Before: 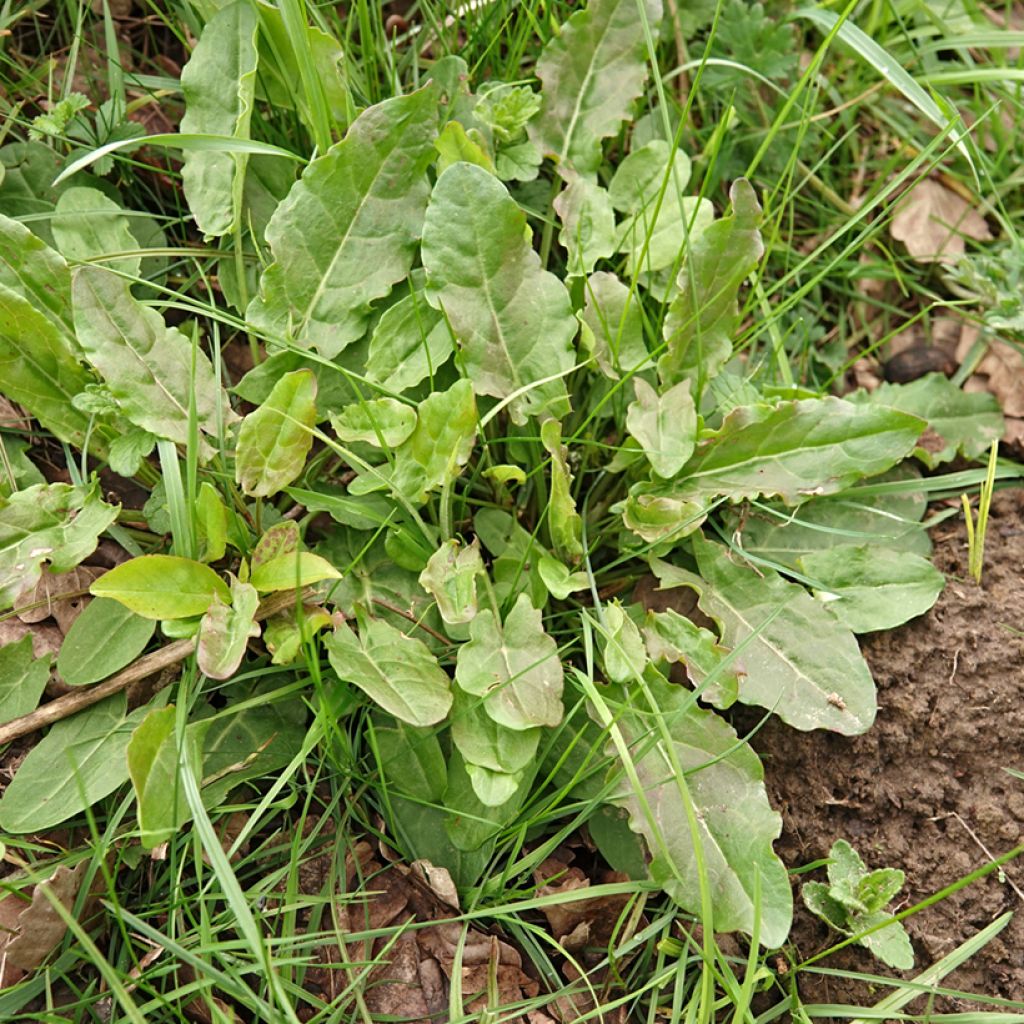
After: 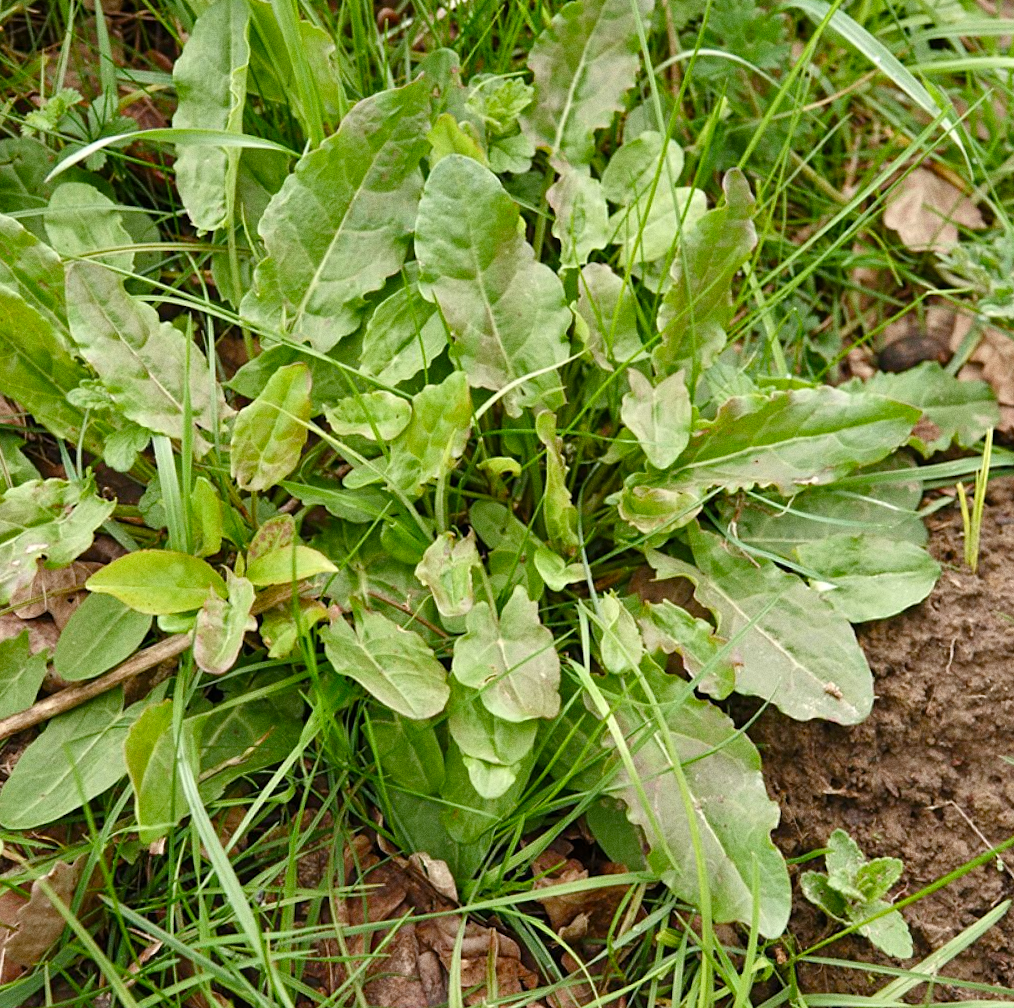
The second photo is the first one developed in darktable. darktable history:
tone equalizer: on, module defaults
color balance rgb: perceptual saturation grading › global saturation 20%, perceptual saturation grading › highlights -25%, perceptual saturation grading › shadows 25%
rotate and perspective: rotation -0.45°, automatic cropping original format, crop left 0.008, crop right 0.992, crop top 0.012, crop bottom 0.988
grain: coarseness 0.09 ISO
